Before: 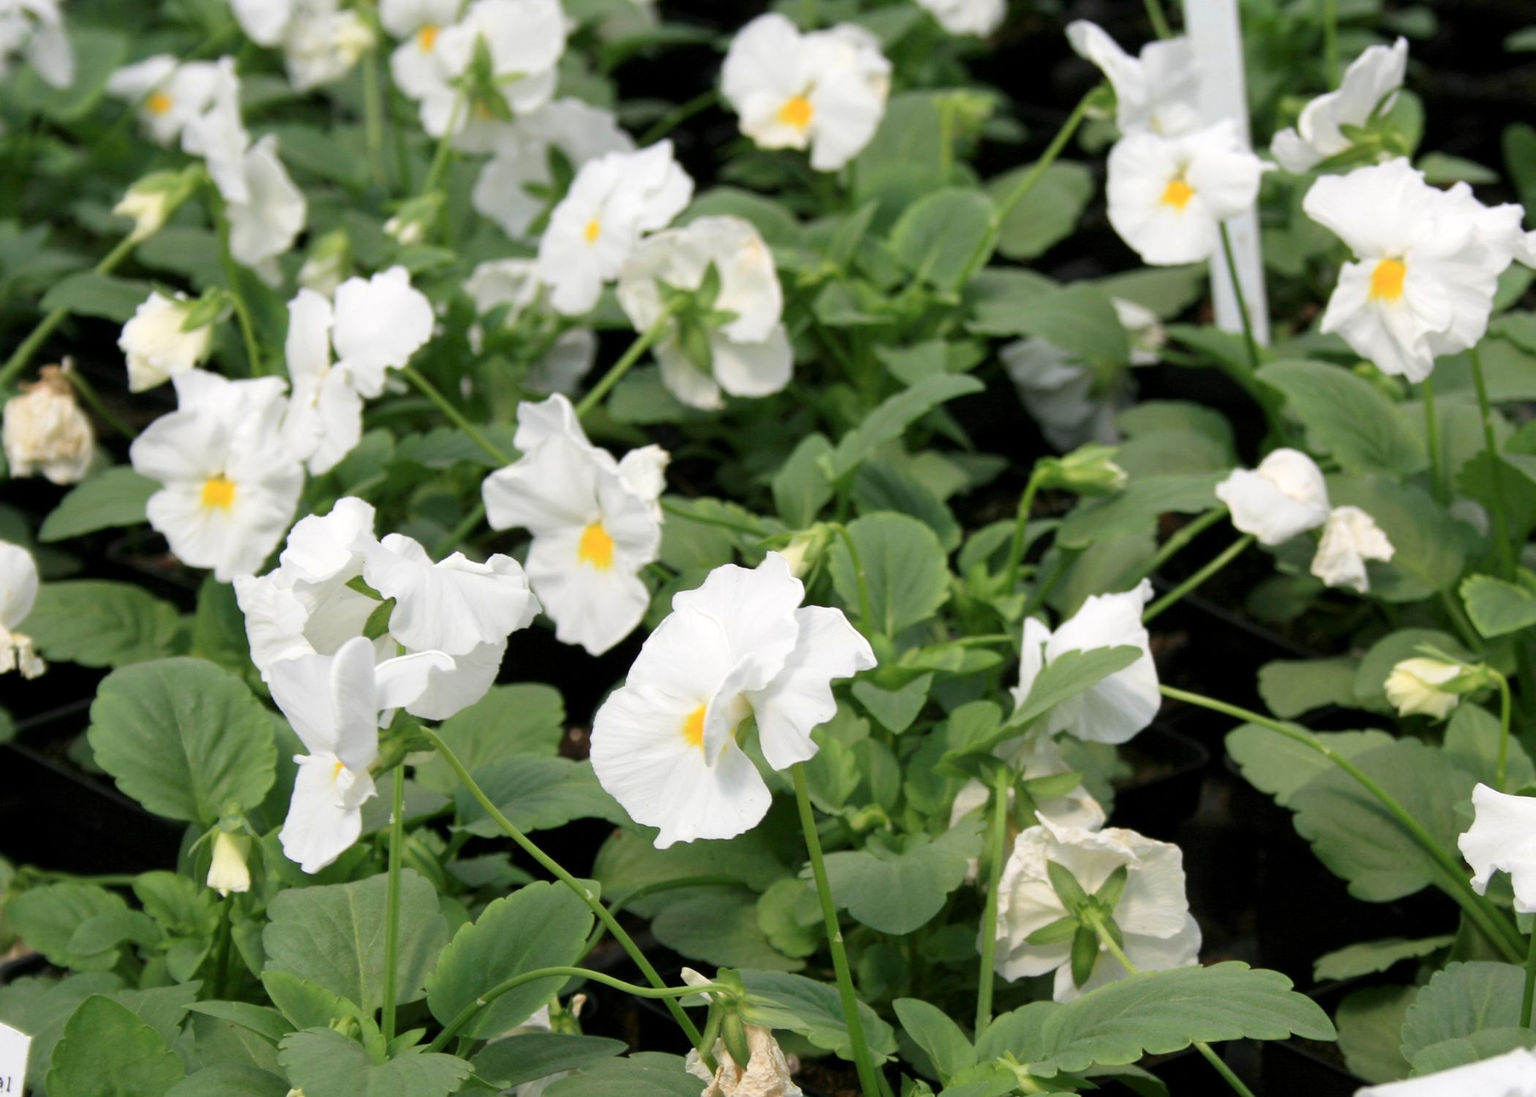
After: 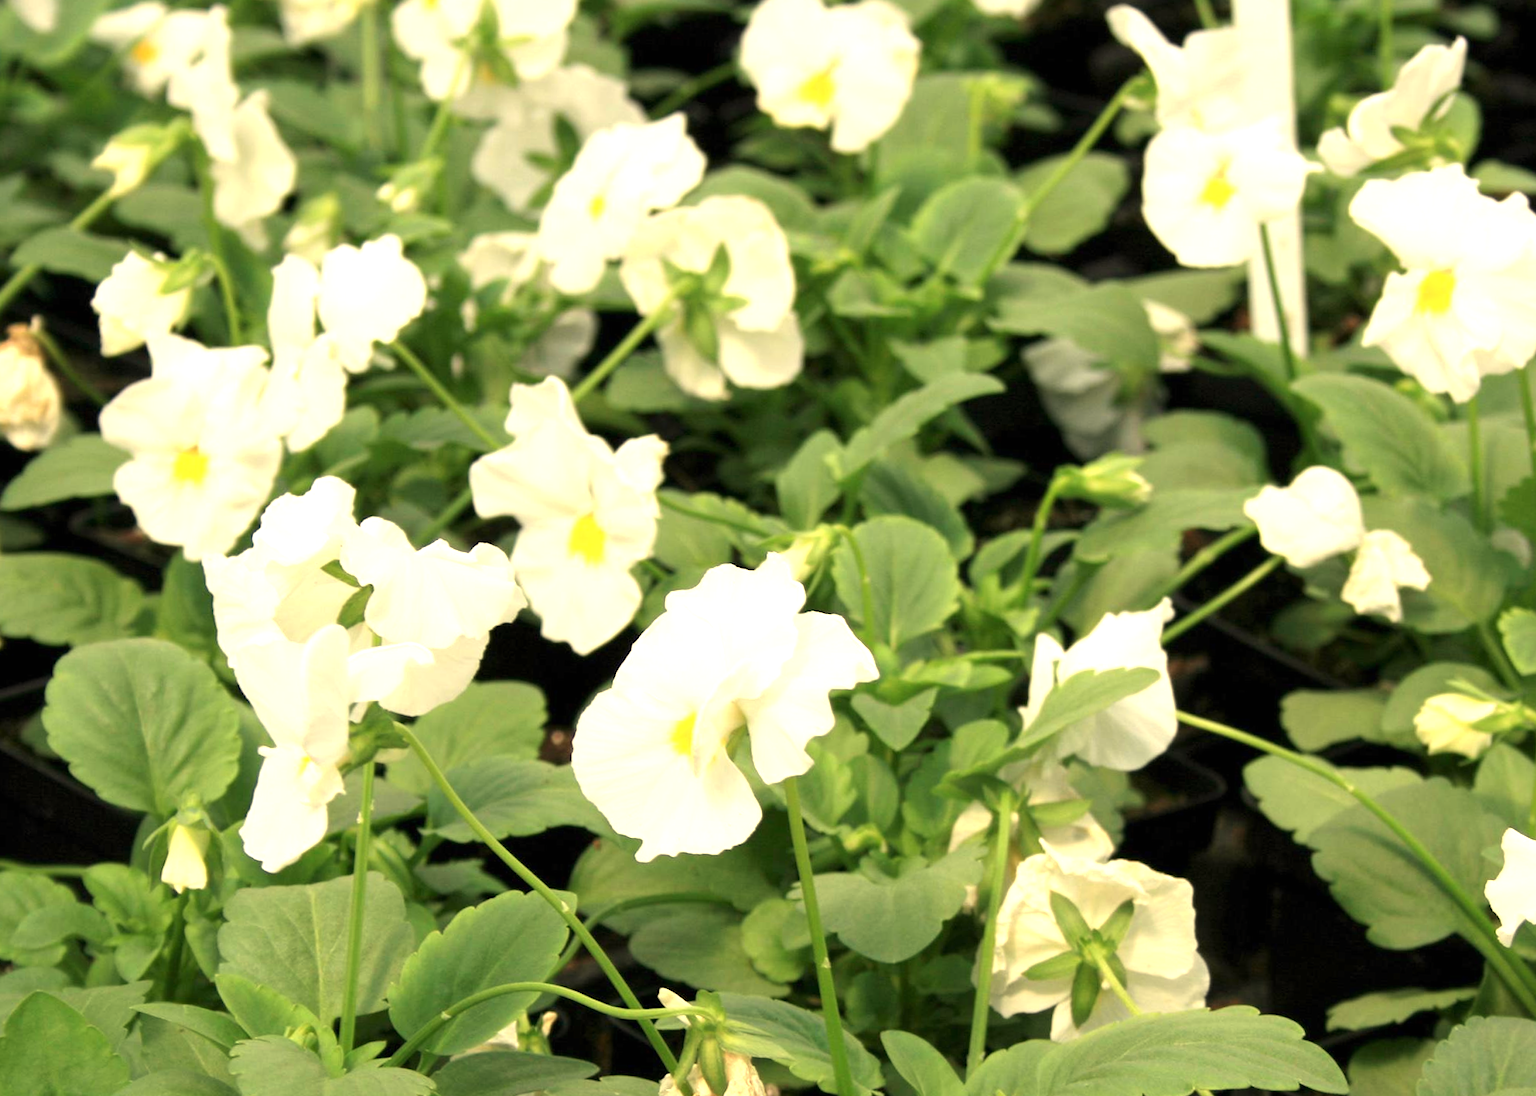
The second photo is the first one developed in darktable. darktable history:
crop and rotate: angle -2.38°
white balance: red 1.08, blue 0.791
exposure: black level correction 0, exposure 0.877 EV, compensate exposure bias true, compensate highlight preservation false
